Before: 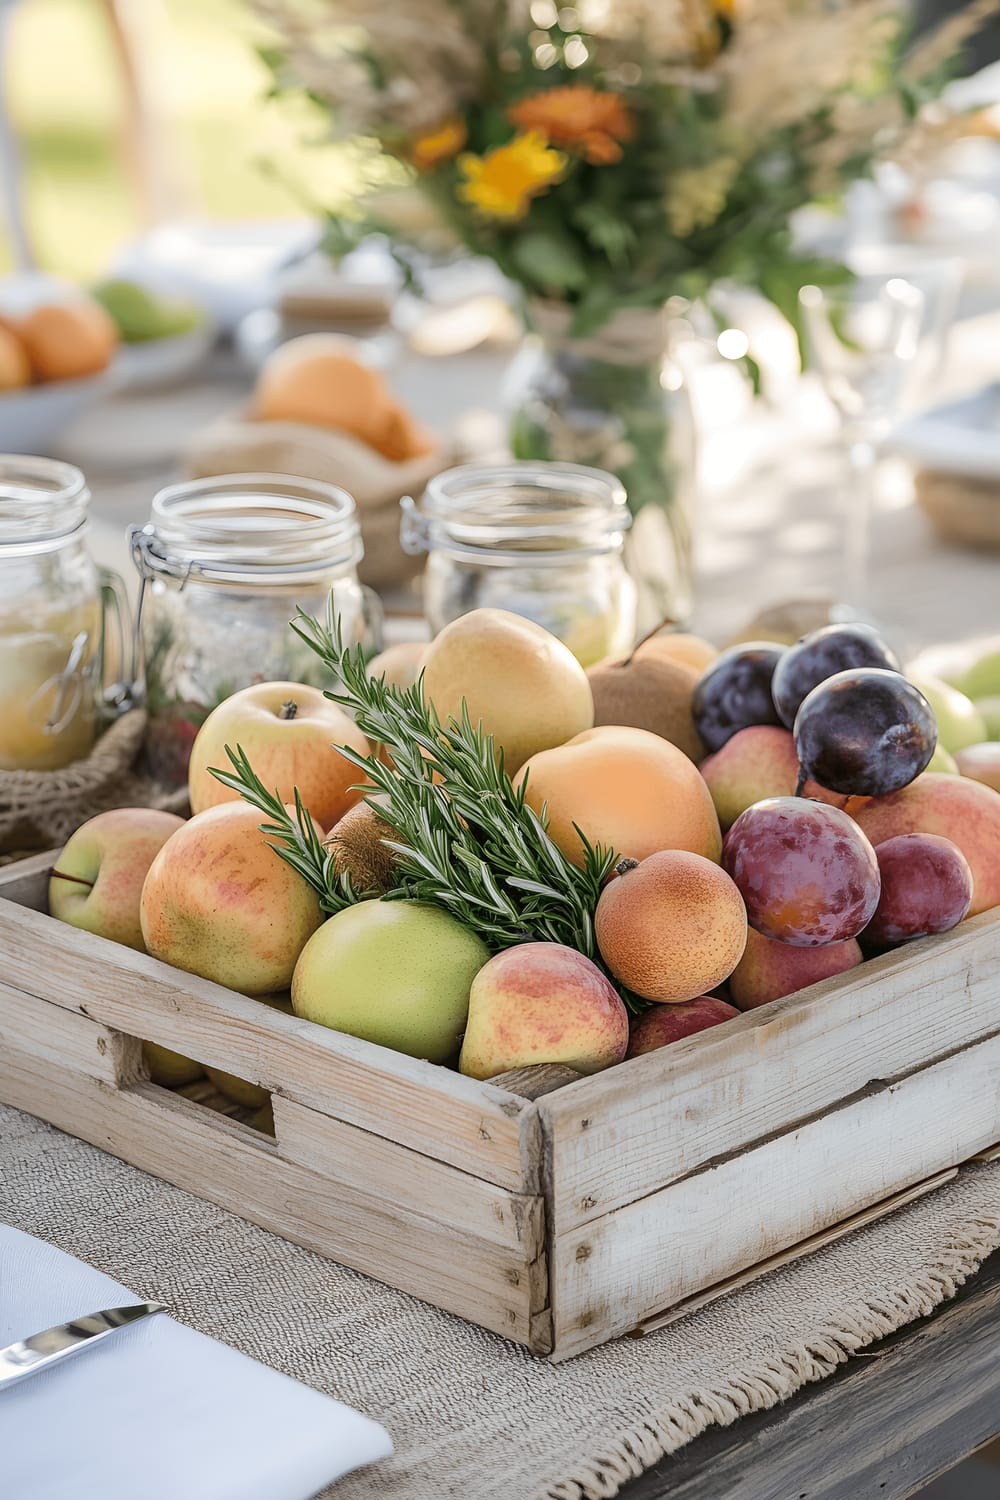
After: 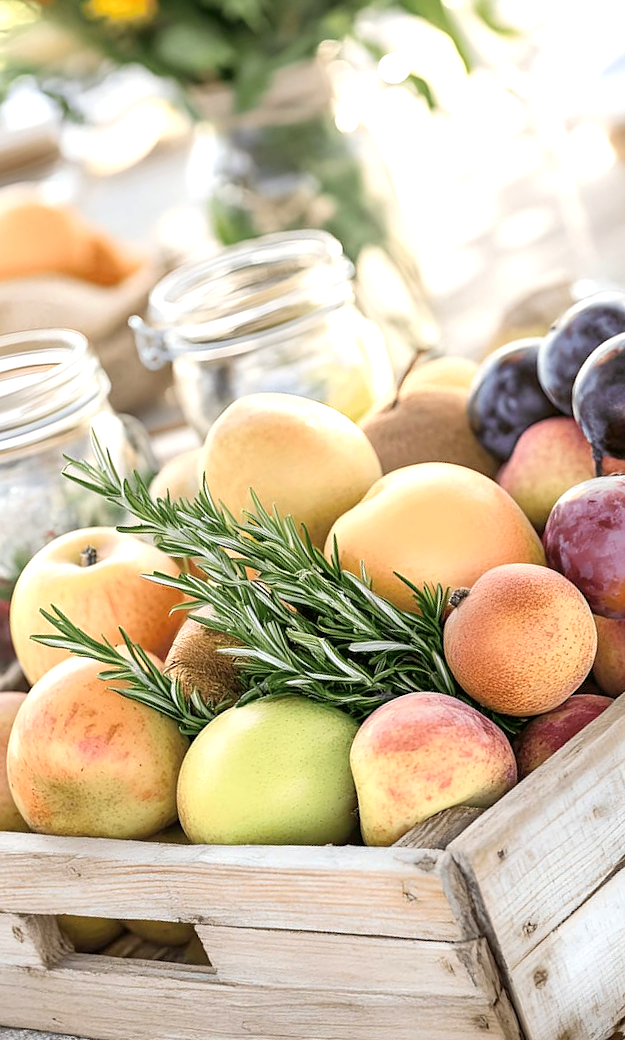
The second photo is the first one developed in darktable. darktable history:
crop and rotate: angle 18.5°, left 7.003%, right 3.972%, bottom 1.172%
exposure: black level correction 0.002, exposure 0.672 EV, compensate highlight preservation false
